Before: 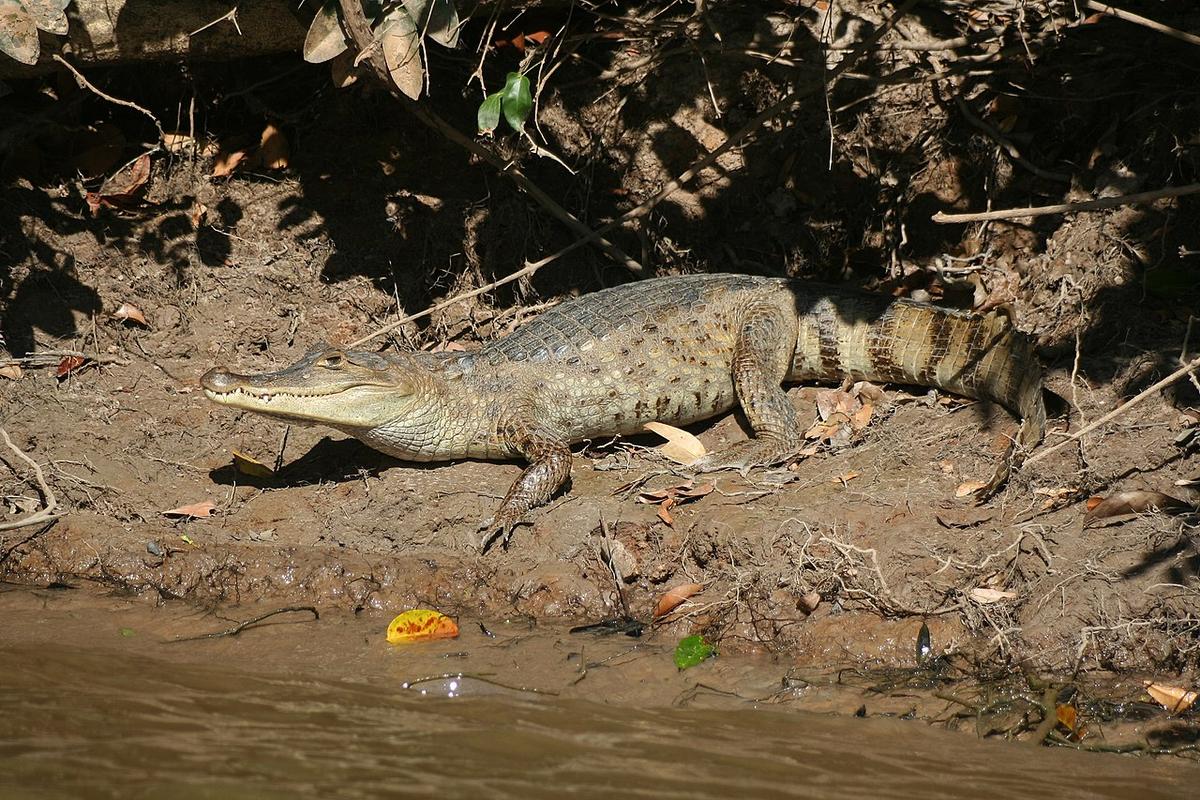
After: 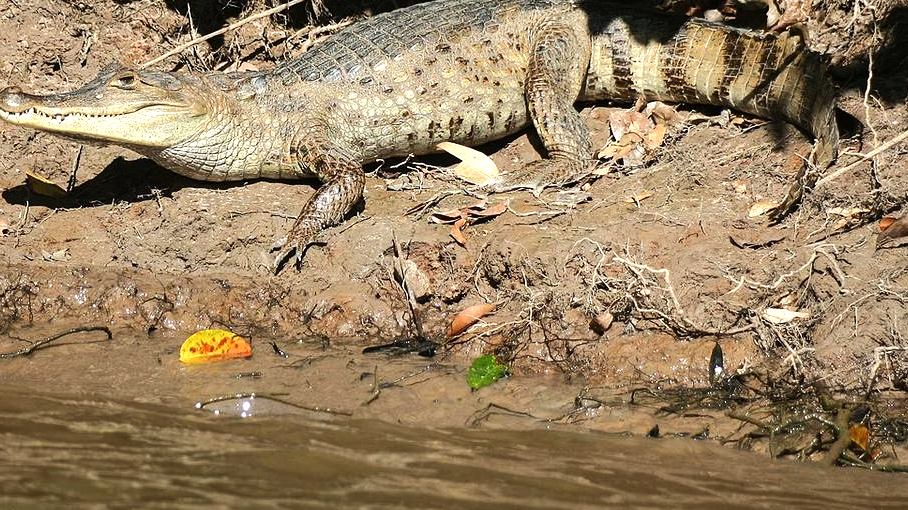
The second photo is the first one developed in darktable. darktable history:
crop and rotate: left 17.299%, top 35.115%, right 7.015%, bottom 1.024%
base curve: curves: ch0 [(0, 0) (0.262, 0.32) (0.722, 0.705) (1, 1)]
tone equalizer: -8 EV -0.75 EV, -7 EV -0.7 EV, -6 EV -0.6 EV, -5 EV -0.4 EV, -3 EV 0.4 EV, -2 EV 0.6 EV, -1 EV 0.7 EV, +0 EV 0.75 EV, edges refinement/feathering 500, mask exposure compensation -1.57 EV, preserve details no
